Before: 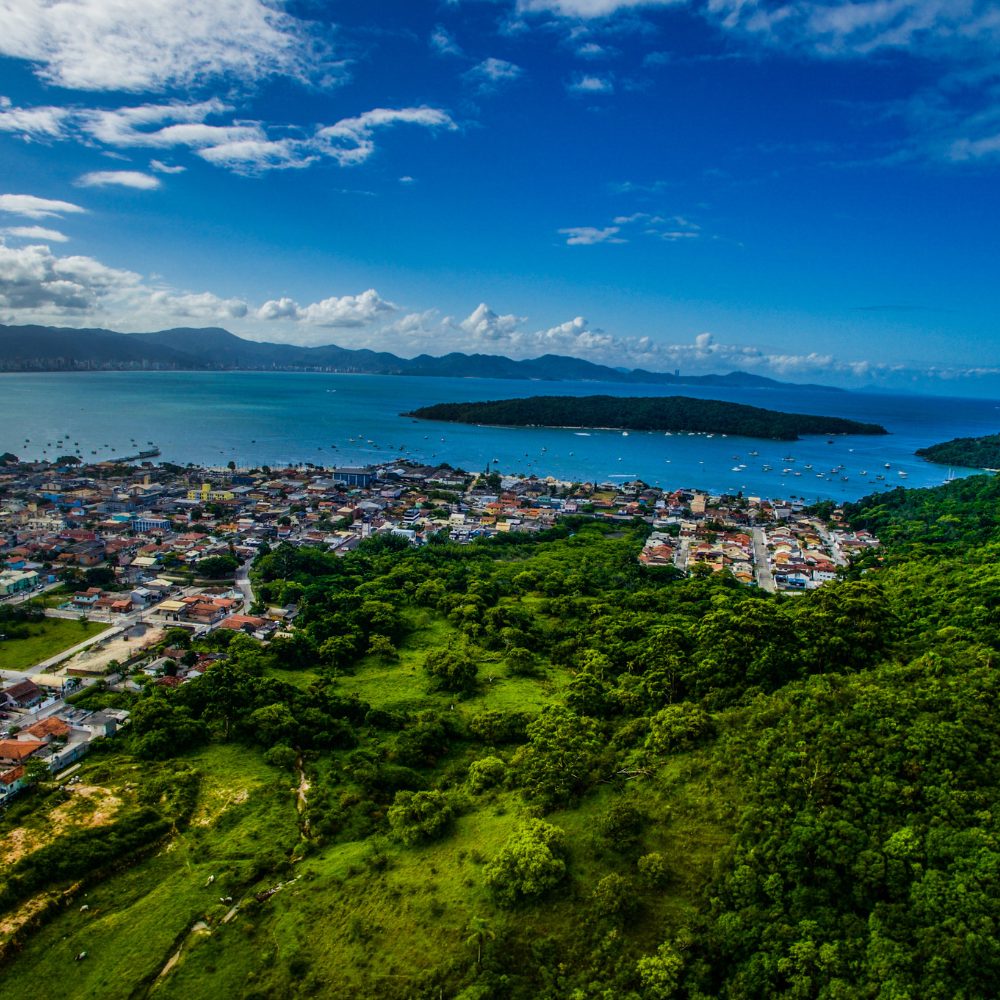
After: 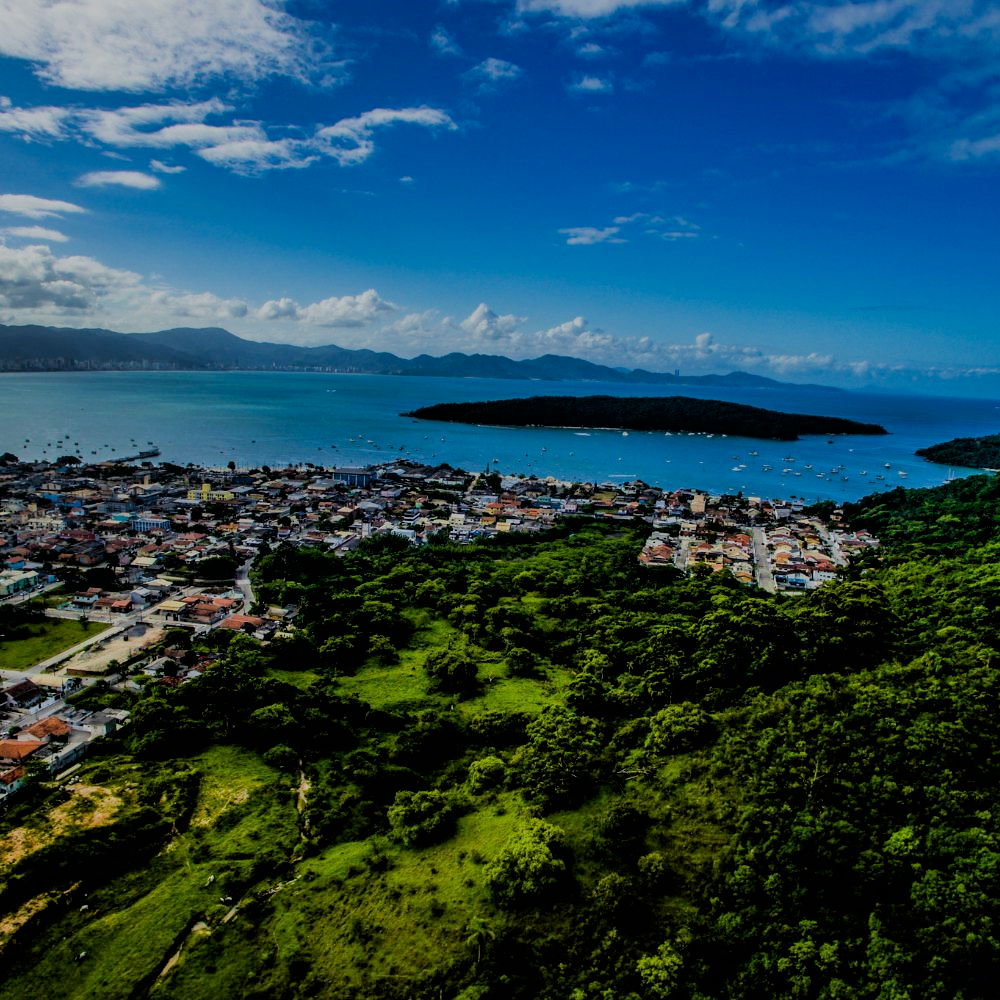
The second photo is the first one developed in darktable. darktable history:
exposure: black level correction 0.001, exposure -0.2 EV, compensate highlight preservation false
filmic rgb: black relative exposure -4.72 EV, white relative exposure 4.79 EV, hardness 2.36, latitude 35.26%, contrast 1.049, highlights saturation mix 0.954%, shadows ↔ highlights balance 1.29%, color science v6 (2022)
